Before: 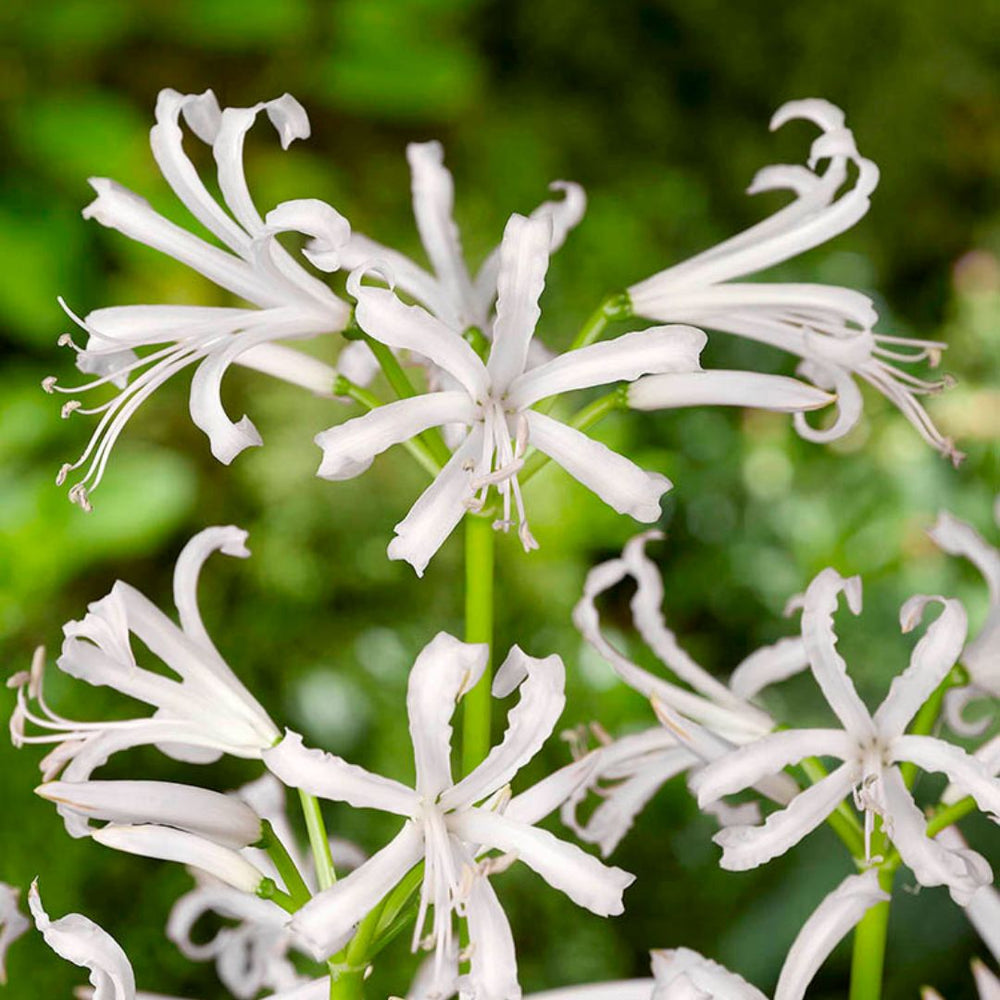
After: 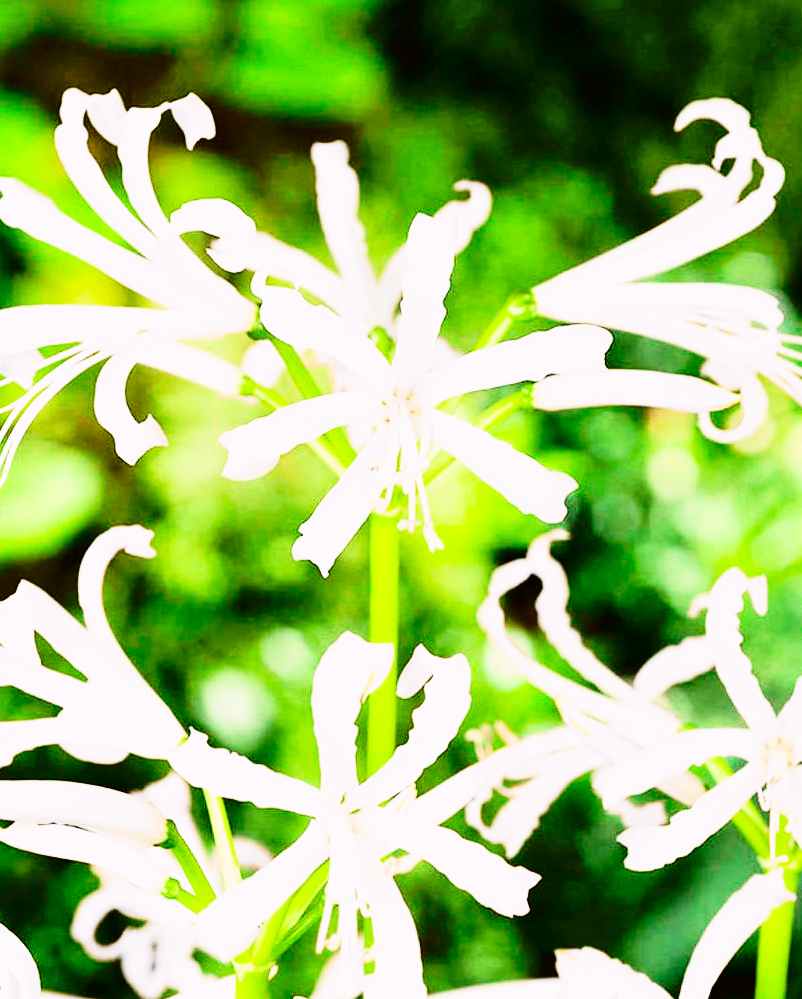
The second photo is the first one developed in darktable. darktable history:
base curve: curves: ch0 [(0, 0) (0.007, 0.004) (0.027, 0.03) (0.046, 0.07) (0.207, 0.54) (0.442, 0.872) (0.673, 0.972) (1, 1)], preserve colors none
crop and rotate: left 9.546%, right 10.154%
tone curve: curves: ch0 [(0, 0.011) (0.053, 0.026) (0.174, 0.115) (0.398, 0.444) (0.673, 0.775) (0.829, 0.906) (0.991, 0.981)]; ch1 [(0, 0) (0.264, 0.22) (0.407, 0.373) (0.463, 0.457) (0.492, 0.501) (0.512, 0.513) (0.54, 0.543) (0.585, 0.617) (0.659, 0.686) (0.78, 0.8) (1, 1)]; ch2 [(0, 0) (0.438, 0.449) (0.473, 0.469) (0.503, 0.5) (0.523, 0.534) (0.562, 0.591) (0.612, 0.627) (0.701, 0.707) (1, 1)], color space Lab, independent channels, preserve colors none
